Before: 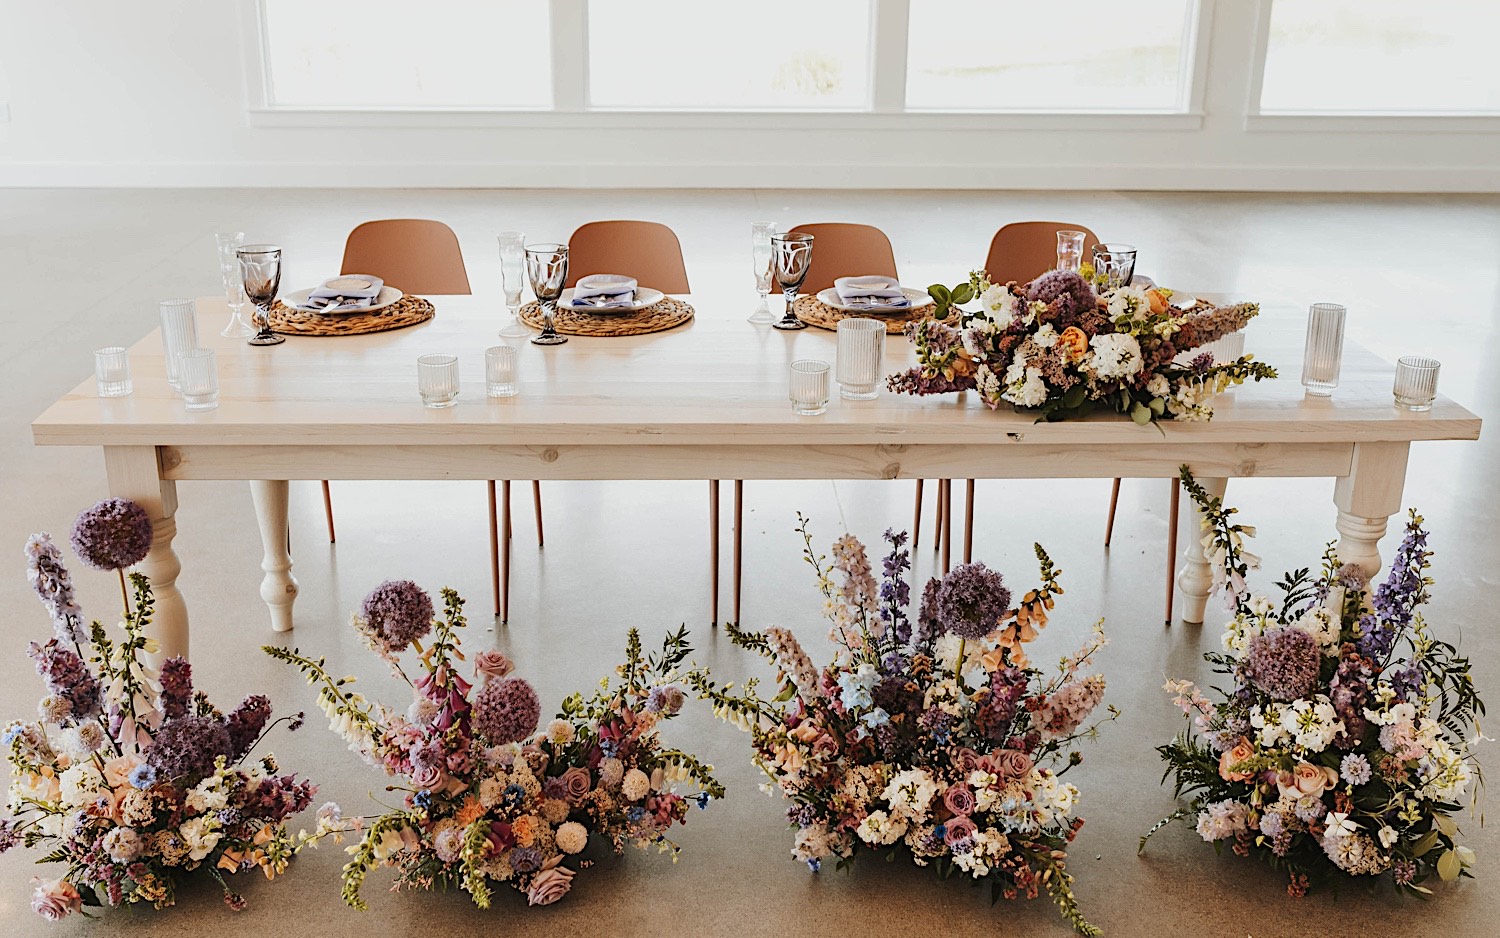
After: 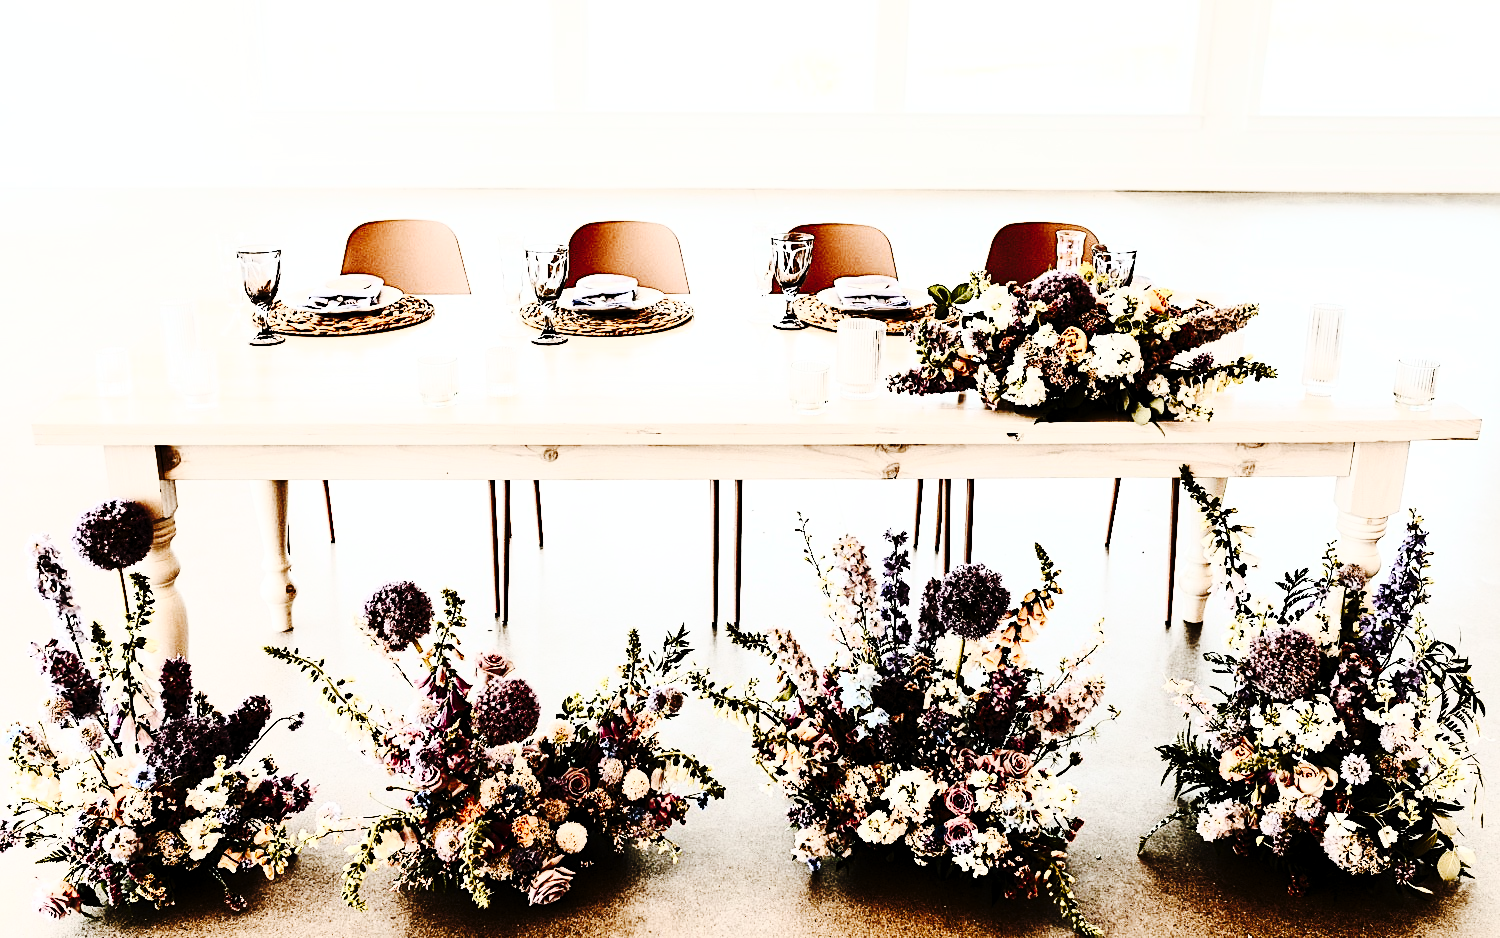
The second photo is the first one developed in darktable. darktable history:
levels: levels [0.016, 0.5, 0.996]
tone curve: curves: ch0 [(0, 0) (0.003, 0.003) (0.011, 0.009) (0.025, 0.018) (0.044, 0.027) (0.069, 0.034) (0.1, 0.043) (0.136, 0.056) (0.177, 0.084) (0.224, 0.138) (0.277, 0.203) (0.335, 0.329) (0.399, 0.451) (0.468, 0.572) (0.543, 0.671) (0.623, 0.754) (0.709, 0.821) (0.801, 0.88) (0.898, 0.938) (1, 1)], preserve colors none
contrast brightness saturation: contrast 0.93, brightness 0.2
